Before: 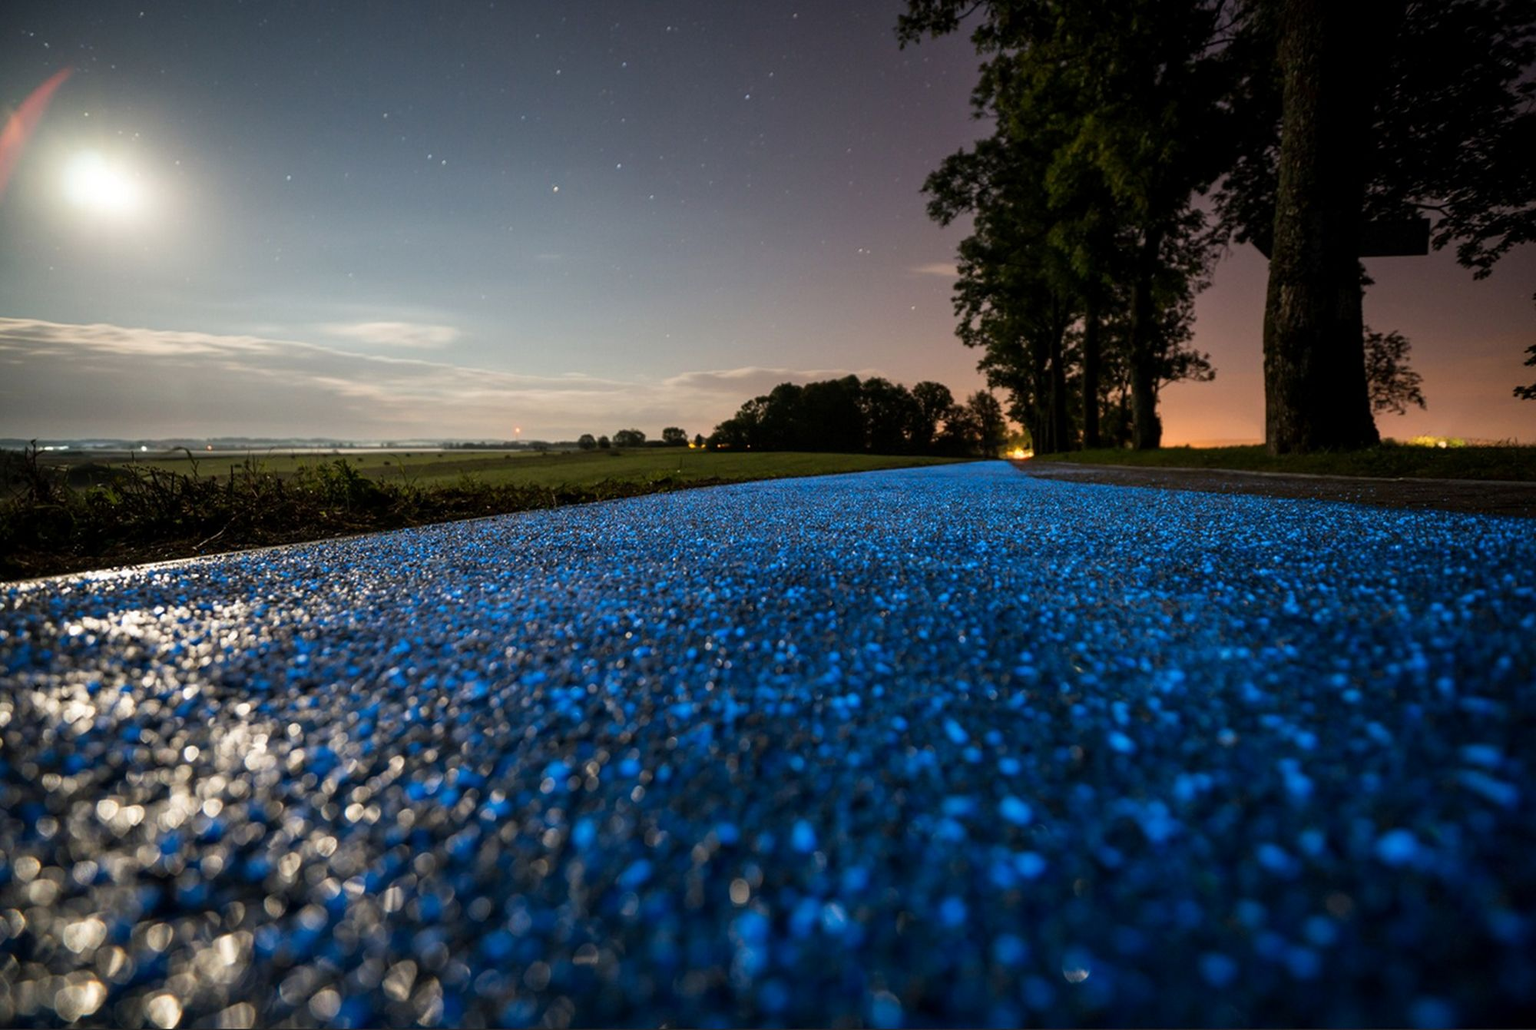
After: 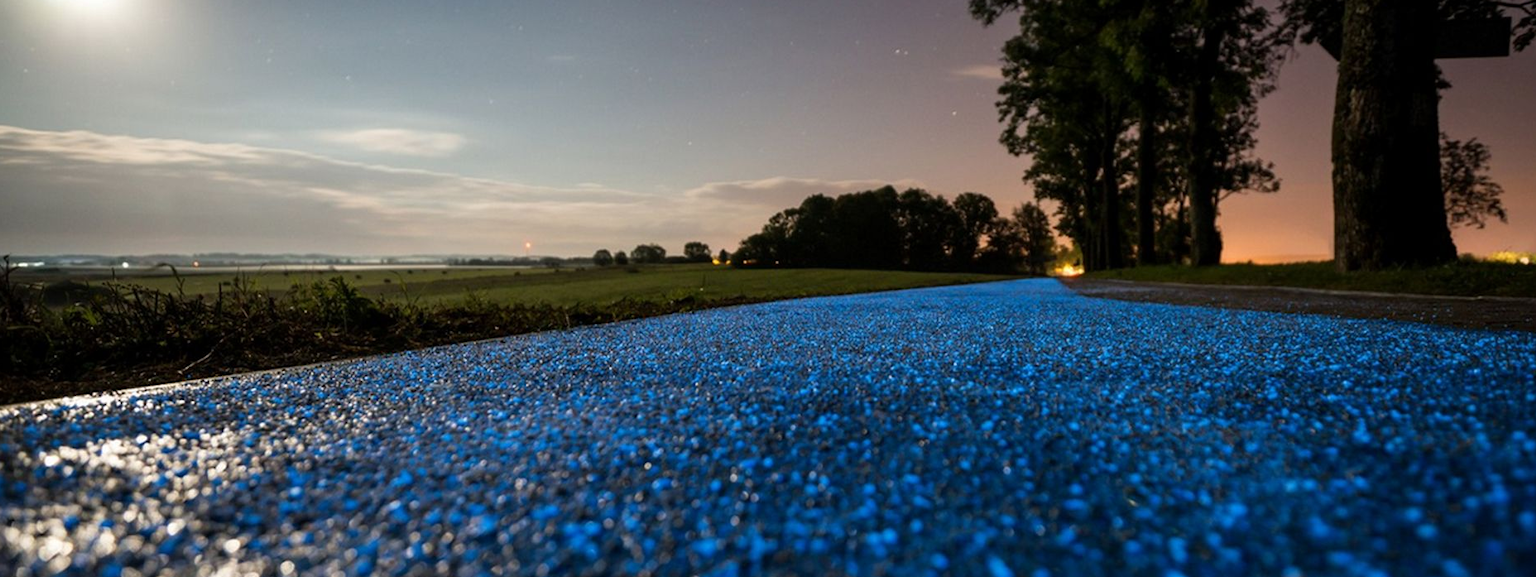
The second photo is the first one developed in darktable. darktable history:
crop: left 1.82%, top 19.726%, right 5.364%, bottom 28.172%
